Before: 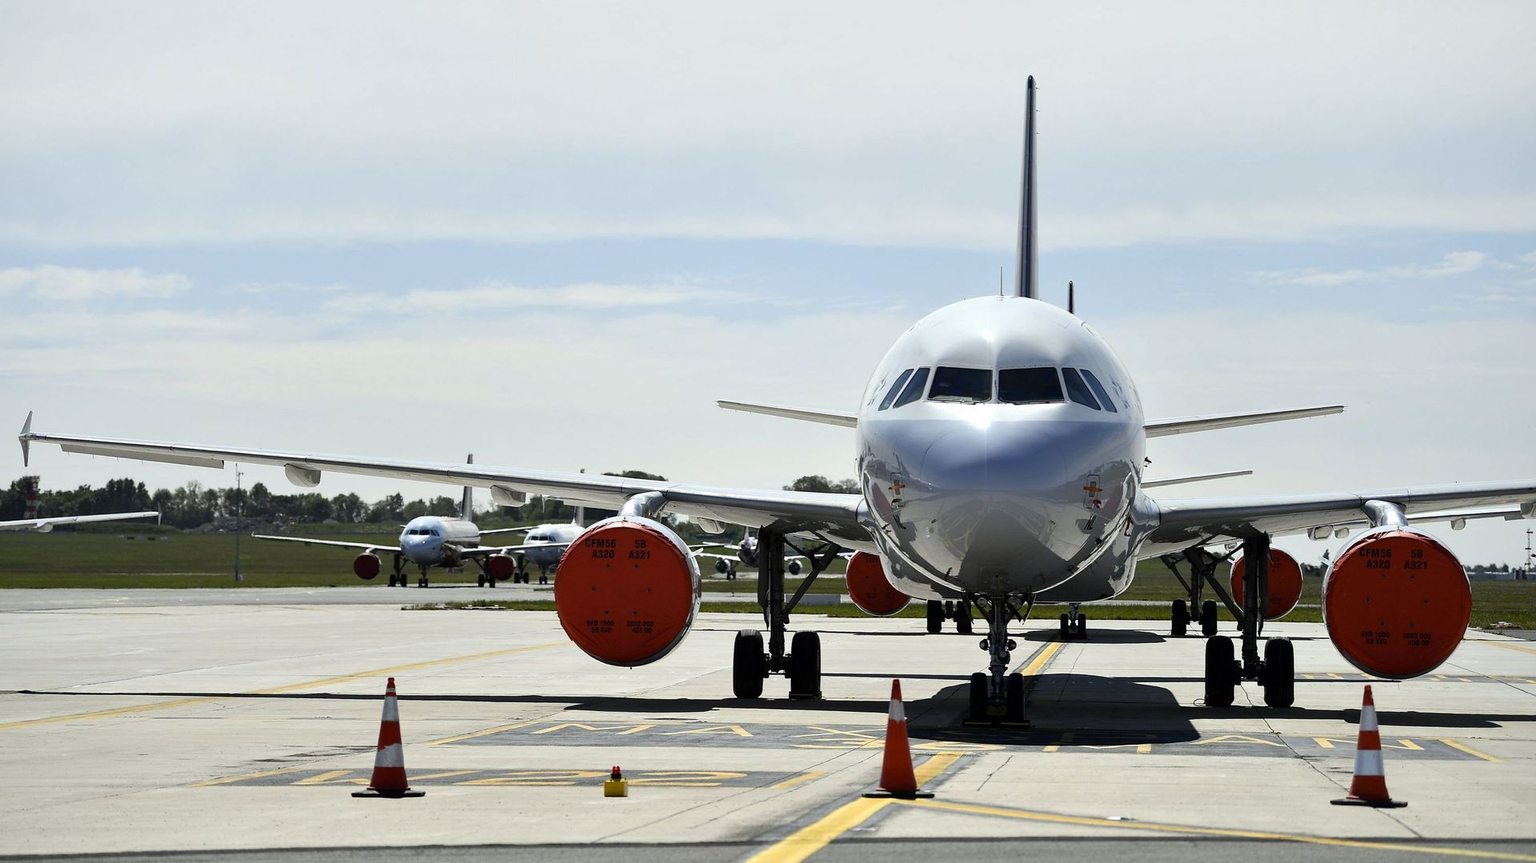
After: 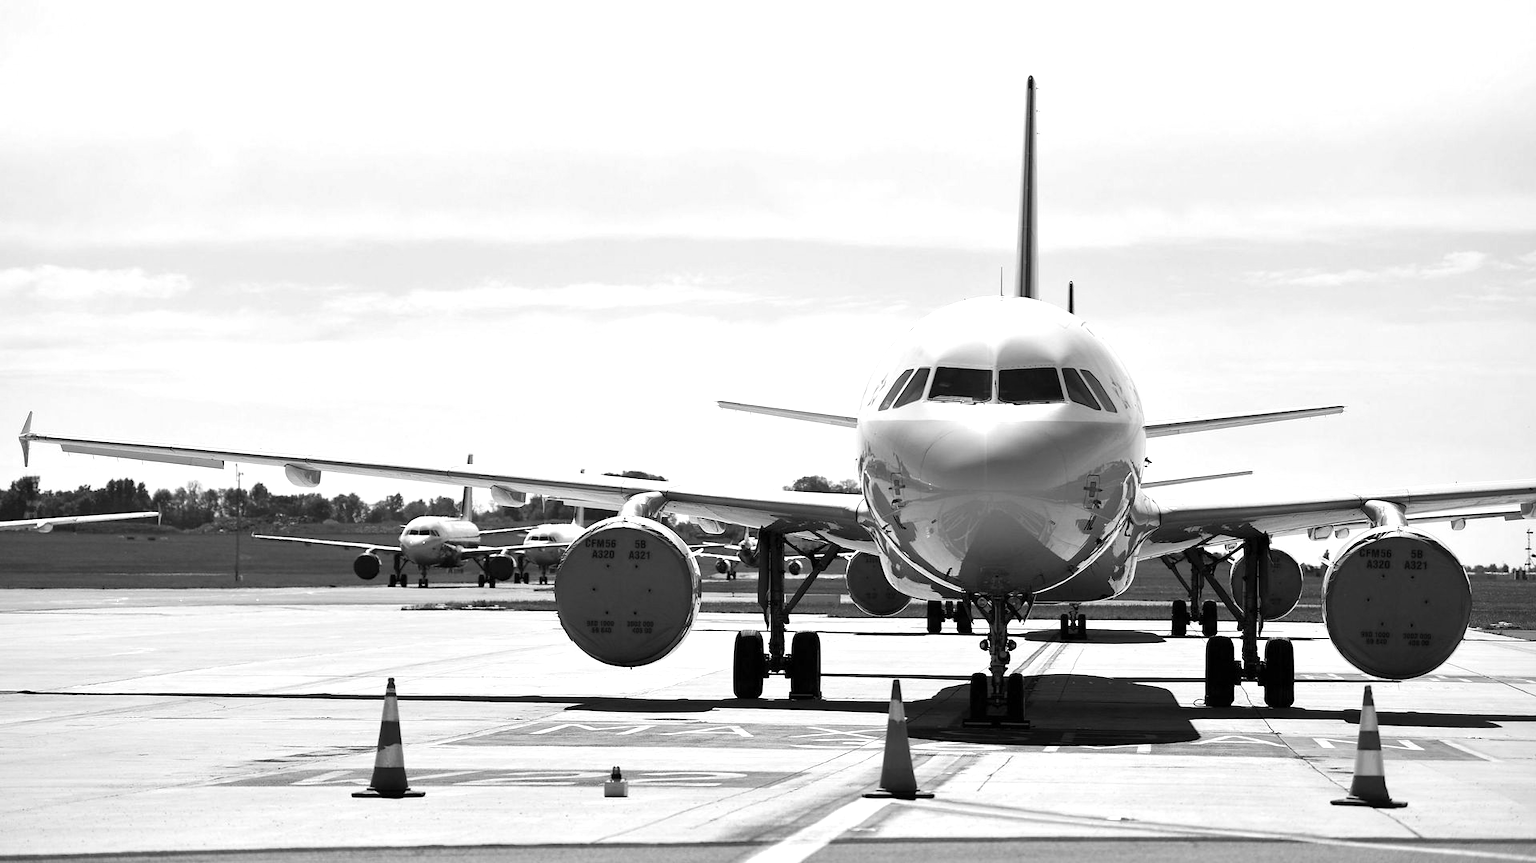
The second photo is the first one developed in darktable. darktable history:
monochrome: a 32, b 64, size 2.3
exposure: exposure 0.6 EV, compensate highlight preservation false
